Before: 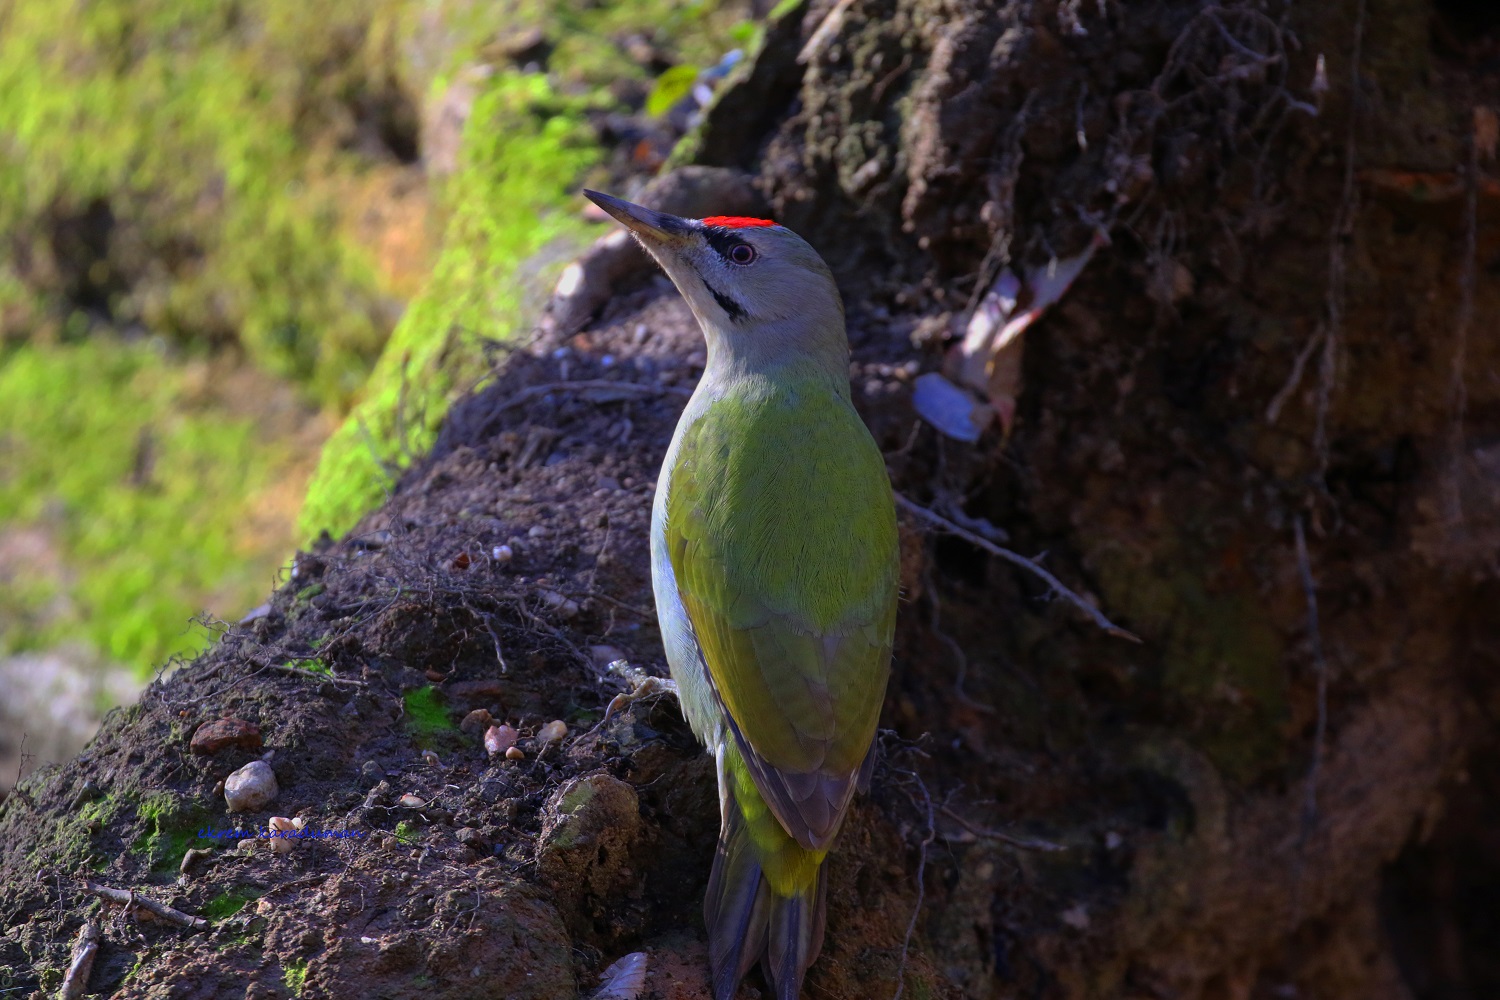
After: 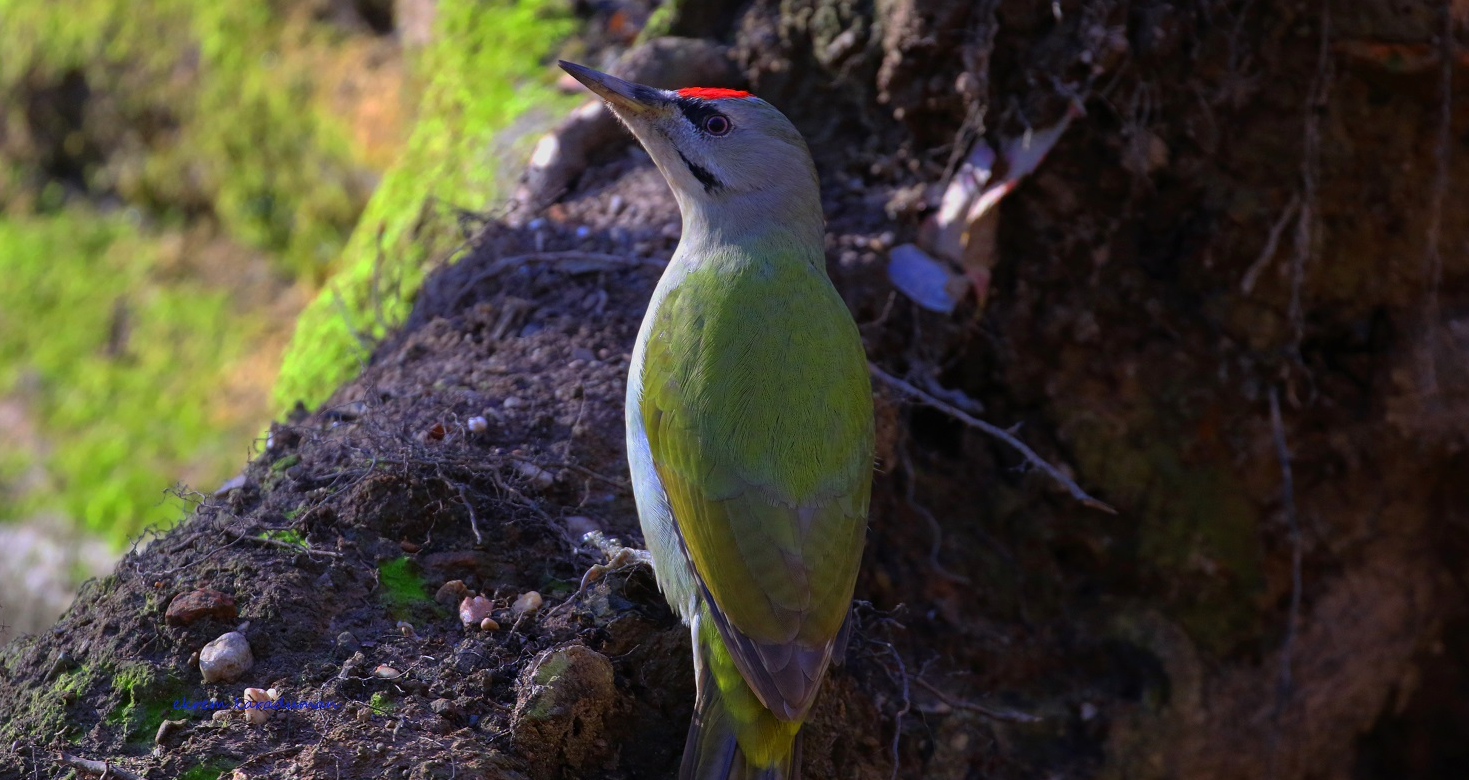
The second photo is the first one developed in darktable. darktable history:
crop and rotate: left 1.796%, top 12.945%, right 0.263%, bottom 8.995%
contrast brightness saturation: contrast 0.05
